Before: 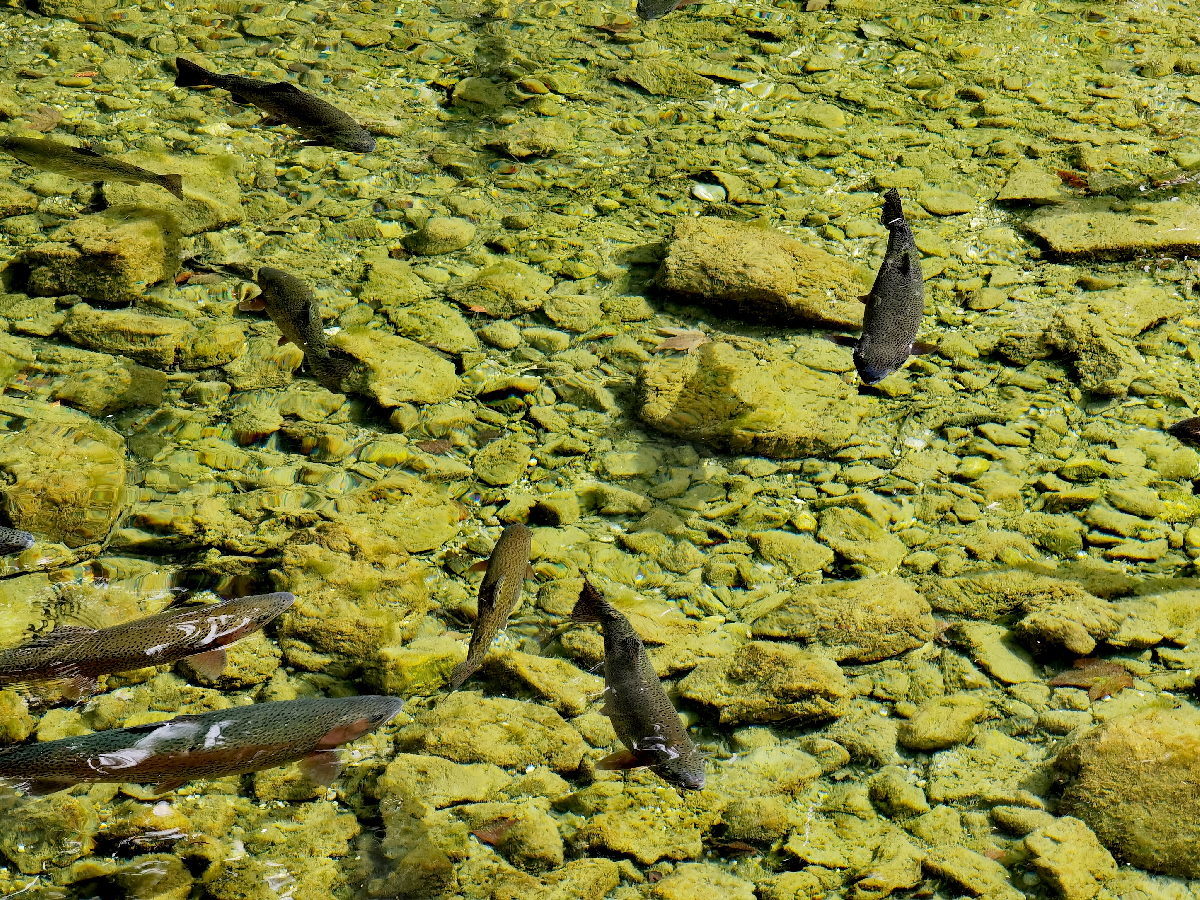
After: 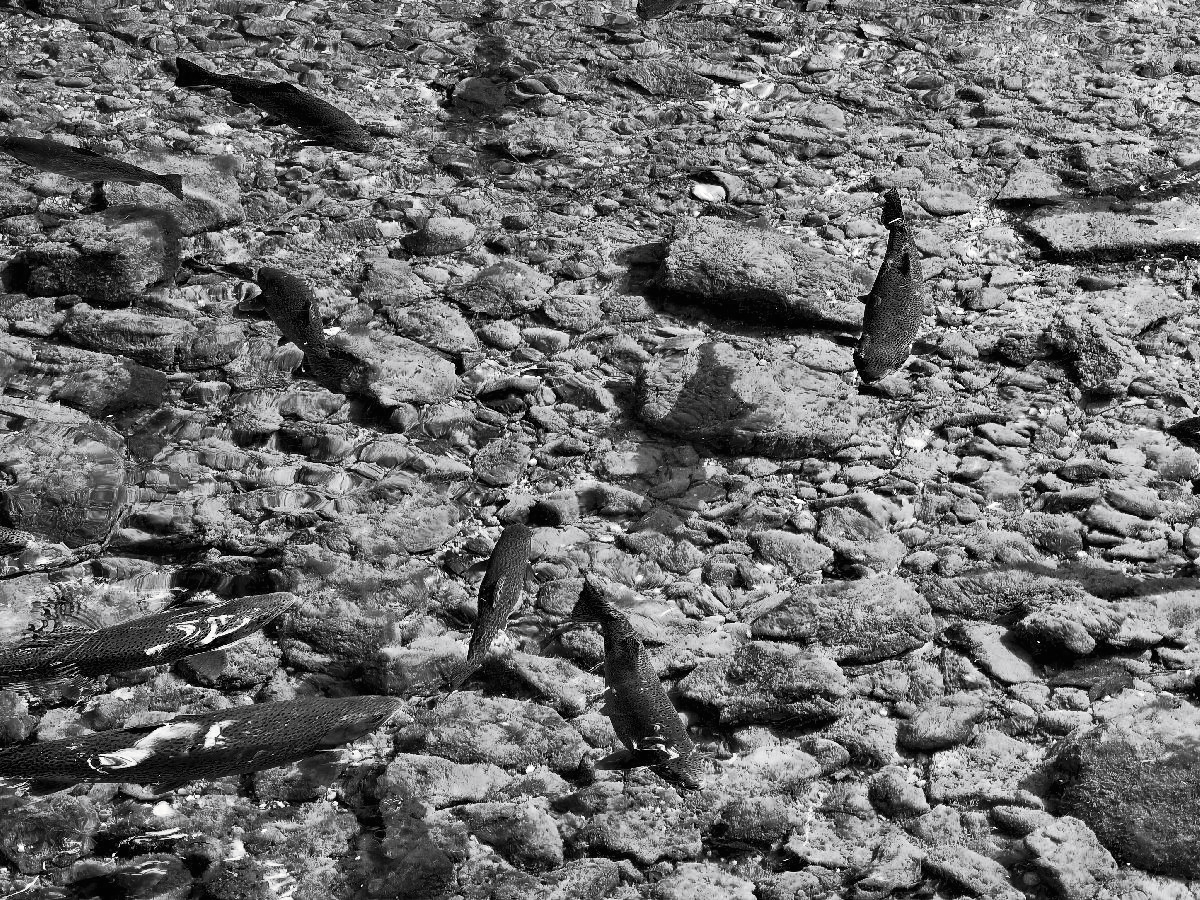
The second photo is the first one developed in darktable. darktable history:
tone curve: curves: ch0 [(0, 0) (0.003, 0.003) (0.011, 0.008) (0.025, 0.018) (0.044, 0.04) (0.069, 0.062) (0.1, 0.09) (0.136, 0.121) (0.177, 0.158) (0.224, 0.197) (0.277, 0.255) (0.335, 0.314) (0.399, 0.391) (0.468, 0.496) (0.543, 0.683) (0.623, 0.801) (0.709, 0.883) (0.801, 0.94) (0.898, 0.984) (1, 1)], preserve colors none
color look up table: target L [89.53, 71.1, 88.82, 86.7, 74.42, 48.36, 58.64, 58.64, 37.12, 23.52, 200.09, 100, 54.76, 67, 39.49, 56.32, 43.8, 34.03, 56.7, 33.18, 39.49, 43.39, 1.097, 14.68, 11.76, 5.464, 0.548, 79.52, 75.52, 85.98, 83.12, 62.72, 79.52, 58.12, 72.94, 37.82, 30.59, 39.49, 11.26, 91.64, 100, 100, 91.64, 85.27, 69.61, 84.56, 58.38, 63.22, 35.44], target a [-0.003, 0, -0.101, -0.003, -0.003, 0.001, 0, 0, 0.001, 0, 0, -0.653, 0.001, 0, 0, 0.001, 0.001, 0, 0.001, 0, 0, 0.001, 0 ×5, -0.003, 0, -0.003, -0.003, 0.001, -0.003, 0.001, -0.001, 0 ×4, -0.1, -0.653, -0.653, -0.1, -0.003, 0, -0.003, 0.001, 0, 0.001], target b [0.026, 0.004, 1.248, 0.027, 0.028, -0.008, -0.002, -0.002, -0.004, -0.003, 0, 8.394, -0.006, 0.005, 0, -0.006, -0.006, -0.001, -0.006, -0.001, 0, -0.007, 0, -0.001, 0, 0.003, 0, 0.027, 0.004, 0.027, 0.027, -0.003, 0.027, -0.002, 0.005, -0.001, -0.001, 0, 0, 1.239, 8.394, 8.394, 1.239, 0.027, 0.004, 0.027, -0.002, -0.002, -0.004], num patches 49
